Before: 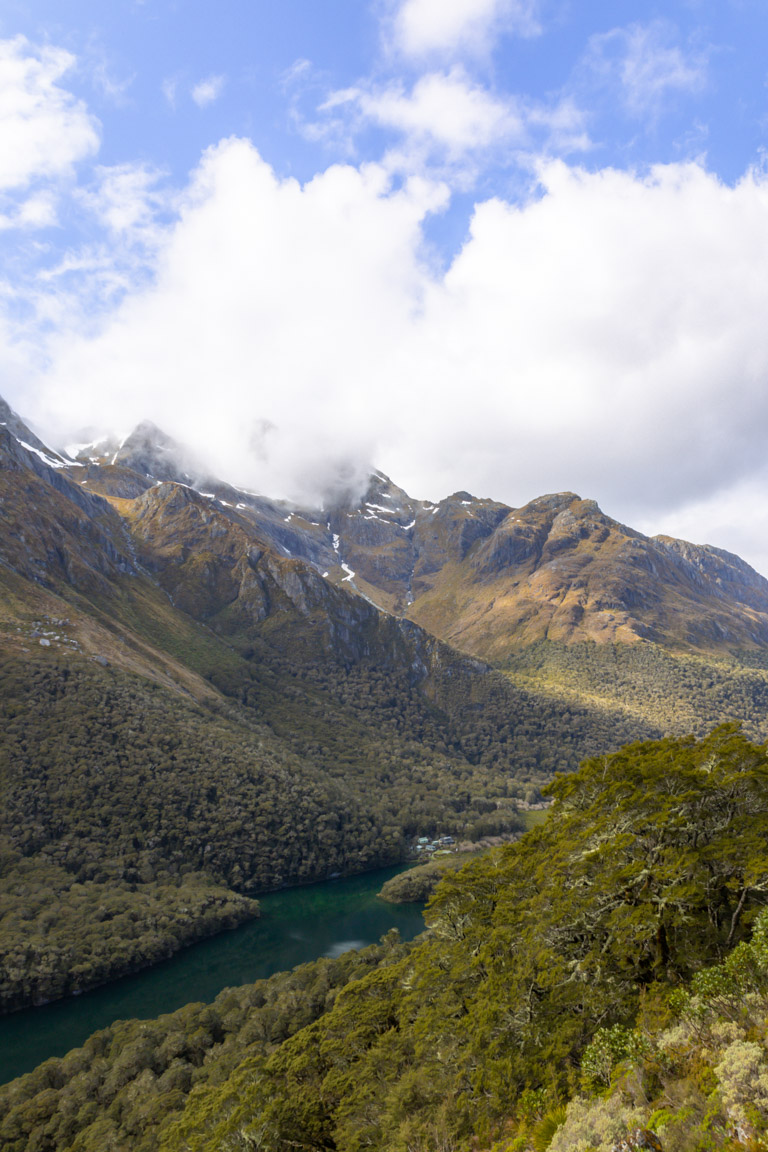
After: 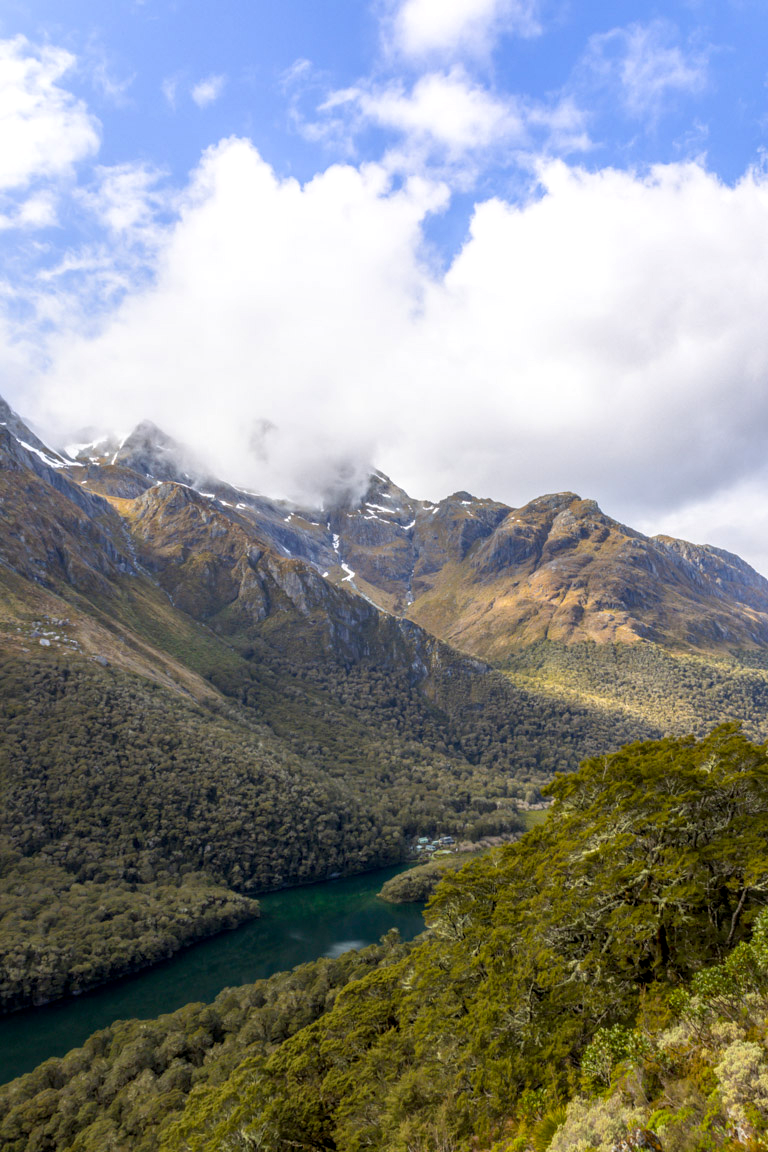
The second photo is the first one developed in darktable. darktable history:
local contrast: highlights 3%, shadows 2%, detail 133%
contrast brightness saturation: contrast 0.043, saturation 0.15
color calibration: illuminant same as pipeline (D50), adaptation none (bypass), x 0.332, y 0.334, temperature 5021.37 K
